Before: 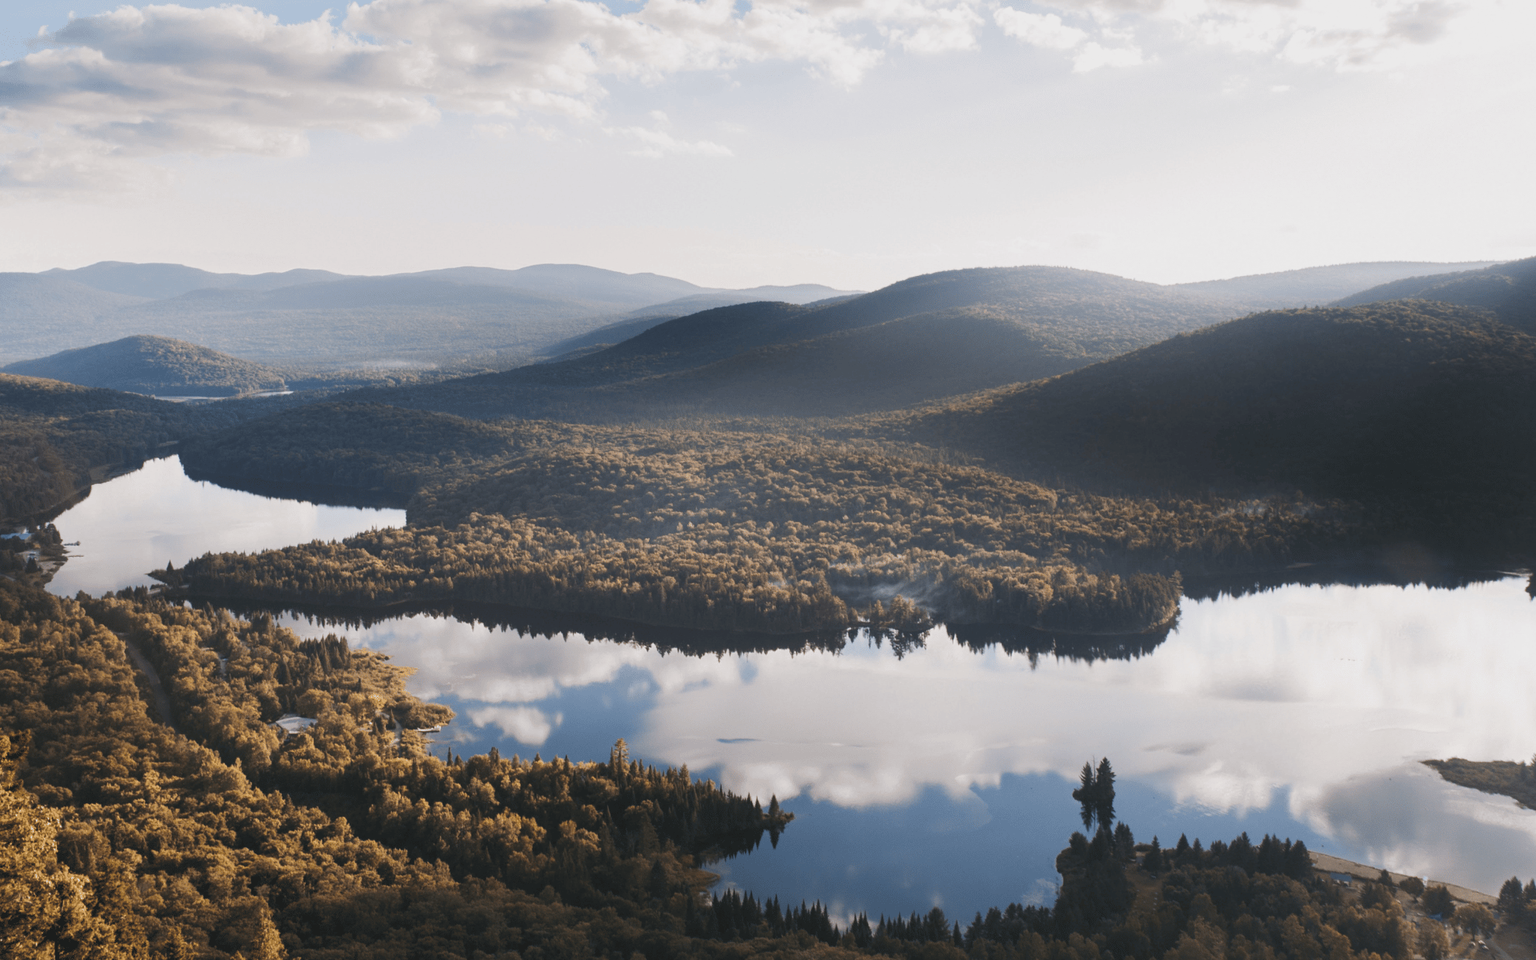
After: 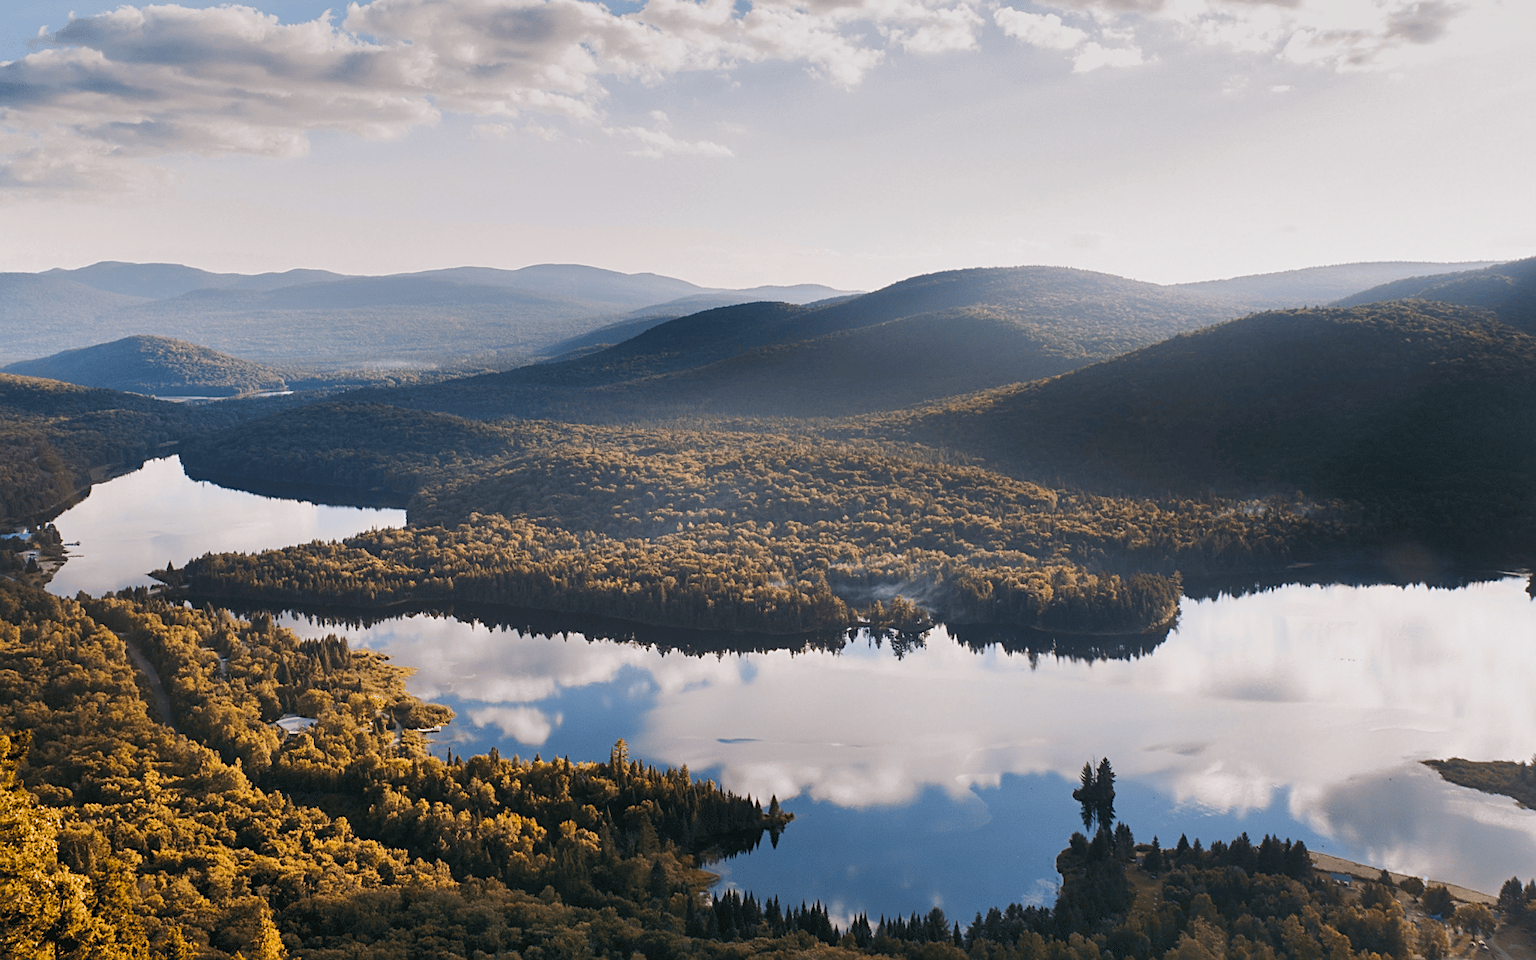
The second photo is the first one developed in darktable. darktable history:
sharpen: on, module defaults
color balance rgb: highlights gain › chroma 0.135%, highlights gain › hue 332.13°, global offset › luminance -0.864%, perceptual saturation grading › global saturation 30.248%, global vibrance 9.381%
shadows and highlights: soften with gaussian
